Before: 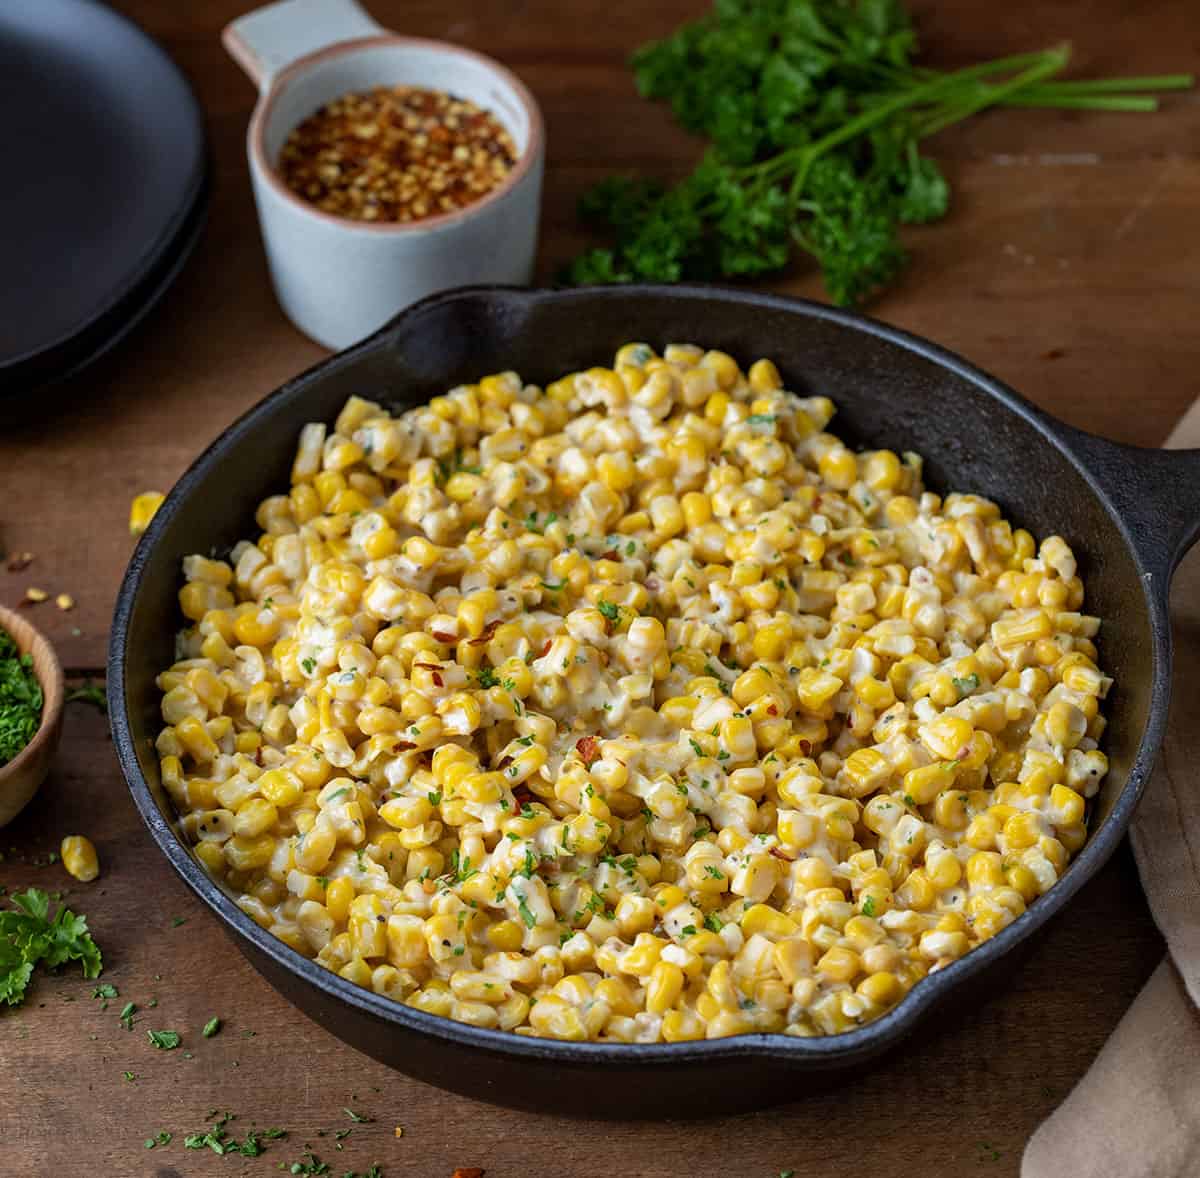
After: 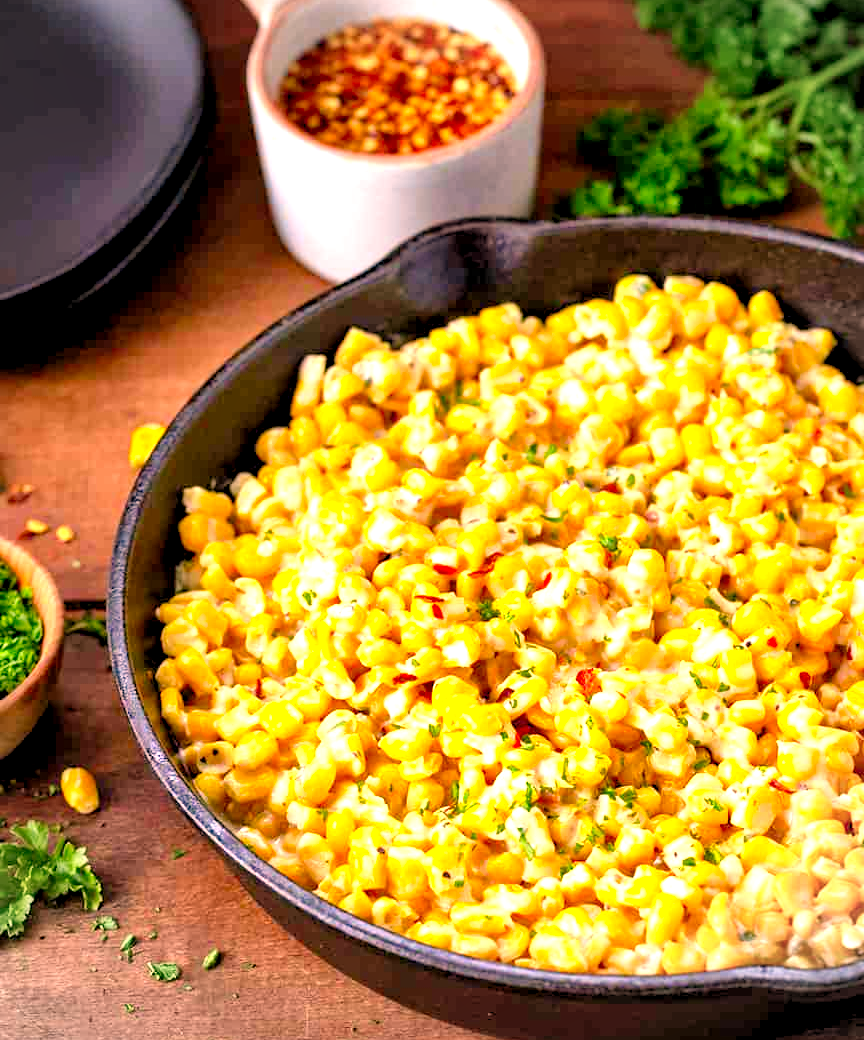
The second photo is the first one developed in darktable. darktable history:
vignetting: brightness -0.167
crop: top 5.803%, right 27.864%, bottom 5.804%
exposure: exposure 0.574 EV, compensate highlight preservation false
color correction: highlights a* 21.16, highlights b* 19.61
levels: levels [0.036, 0.364, 0.827]
tone equalizer: on, module defaults
local contrast: mode bilateral grid, contrast 25, coarseness 60, detail 151%, midtone range 0.2
